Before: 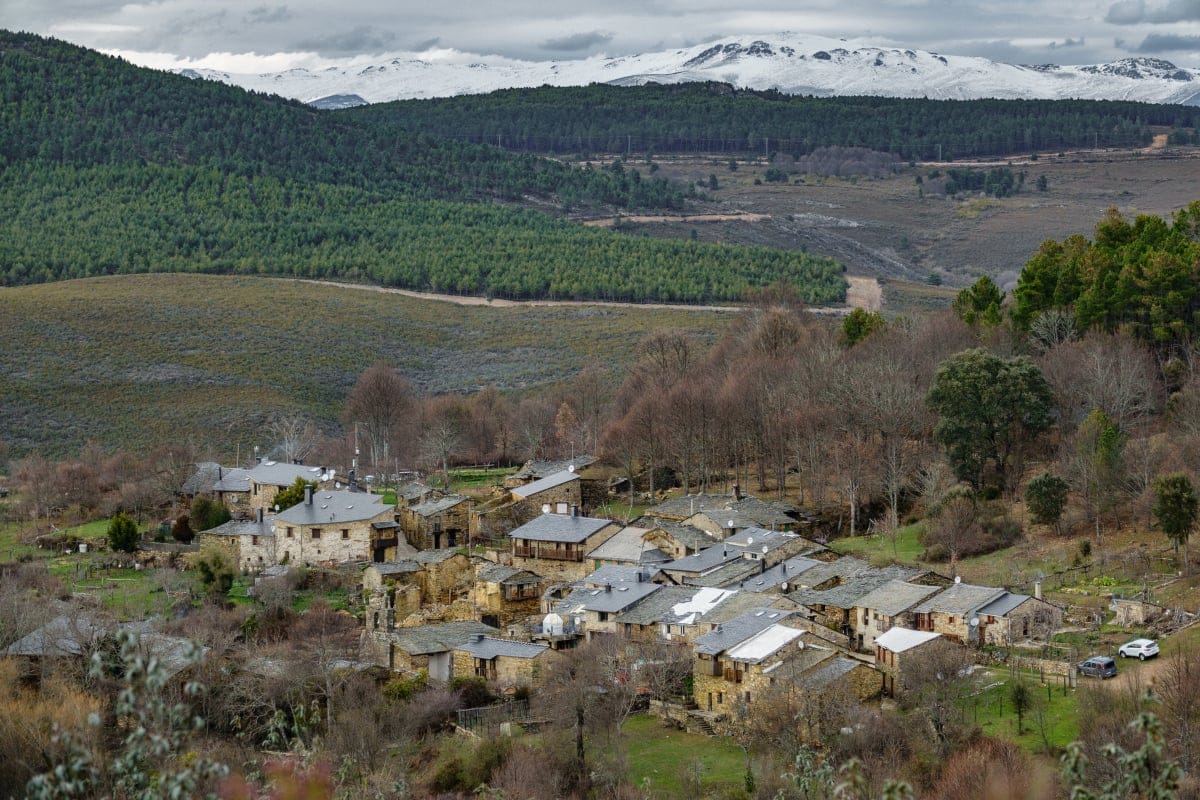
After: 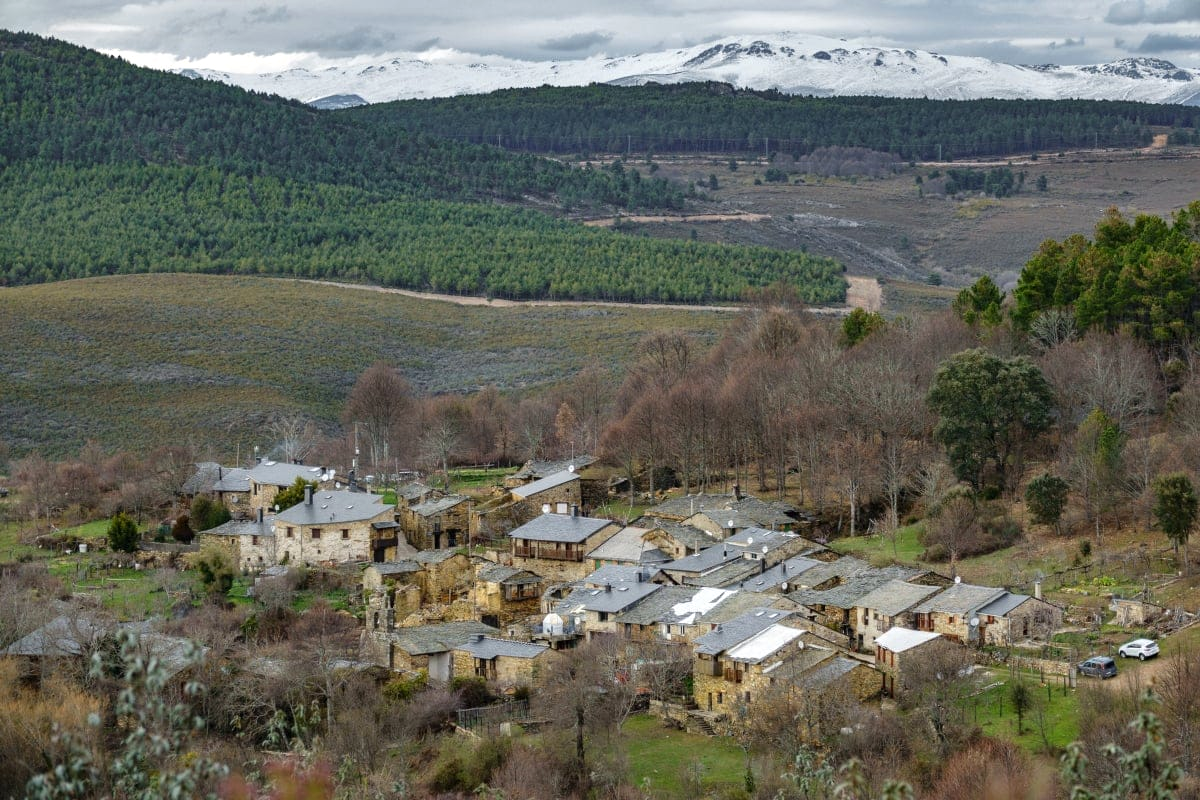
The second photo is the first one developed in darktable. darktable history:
shadows and highlights: radius 334.93, shadows 63.48, highlights 6.06, compress 87.7%, highlights color adjustment 39.73%, soften with gaussian
exposure: exposure 0.217 EV, compensate highlight preservation false
